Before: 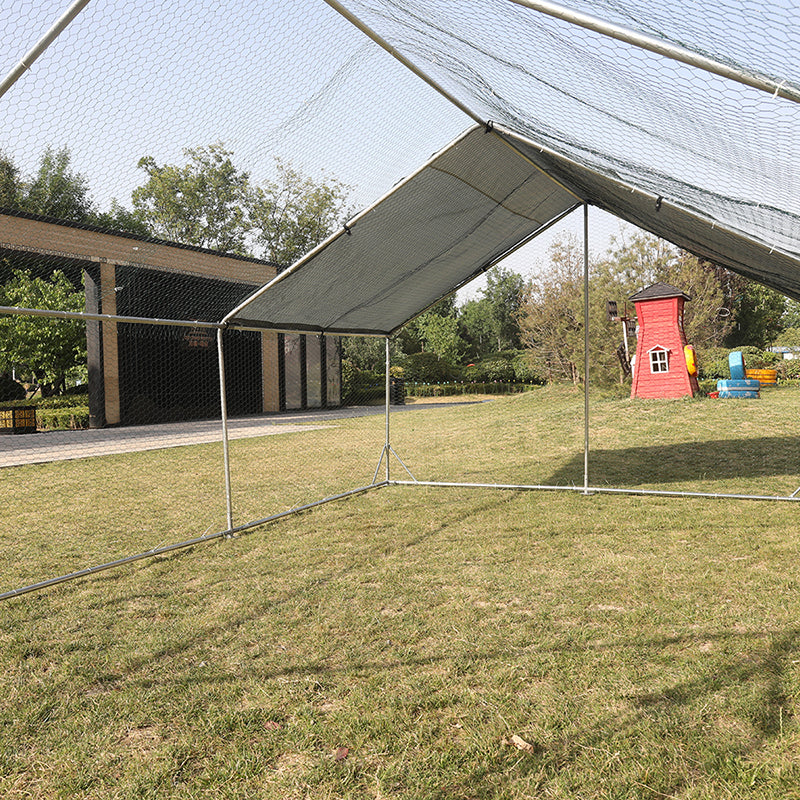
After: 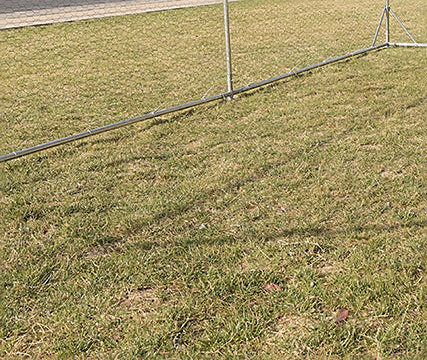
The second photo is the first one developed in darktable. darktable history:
exposure: exposure -0.072 EV, compensate highlight preservation false
crop and rotate: top 54.778%, right 46.61%, bottom 0.159%
contrast equalizer: y [[0.46, 0.454, 0.451, 0.451, 0.455, 0.46], [0.5 ×6], [0.5 ×6], [0 ×6], [0 ×6]]
sharpen: on, module defaults
